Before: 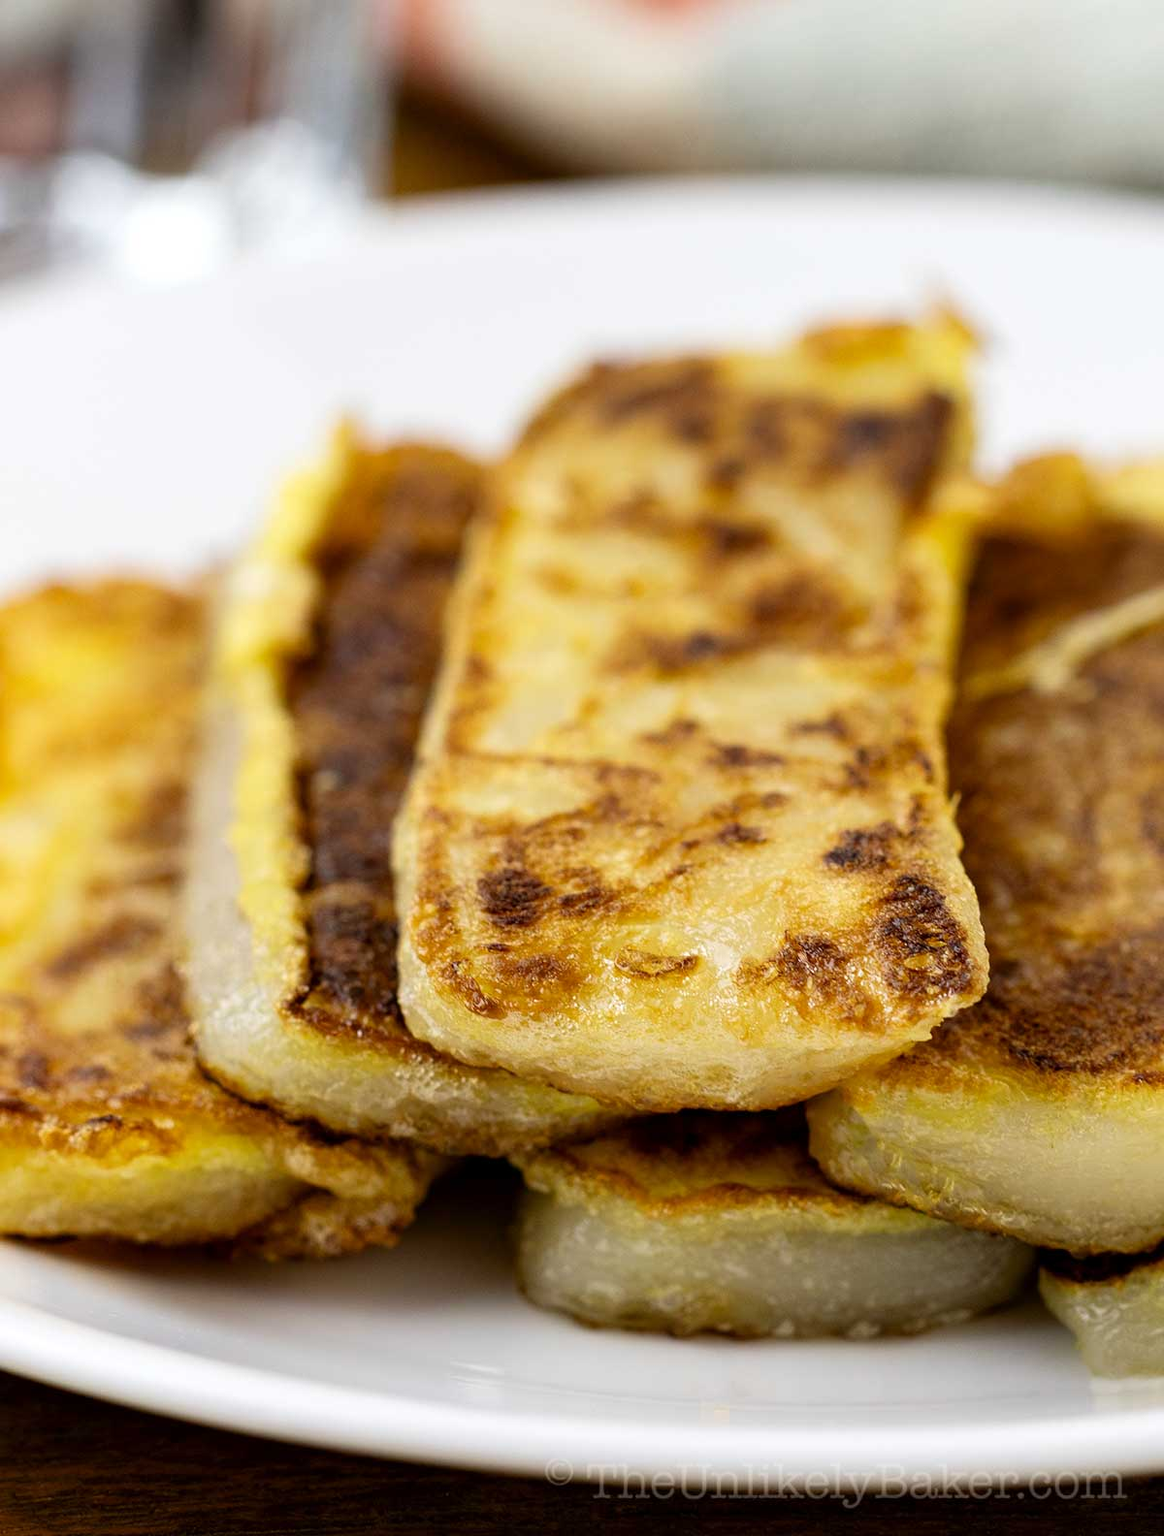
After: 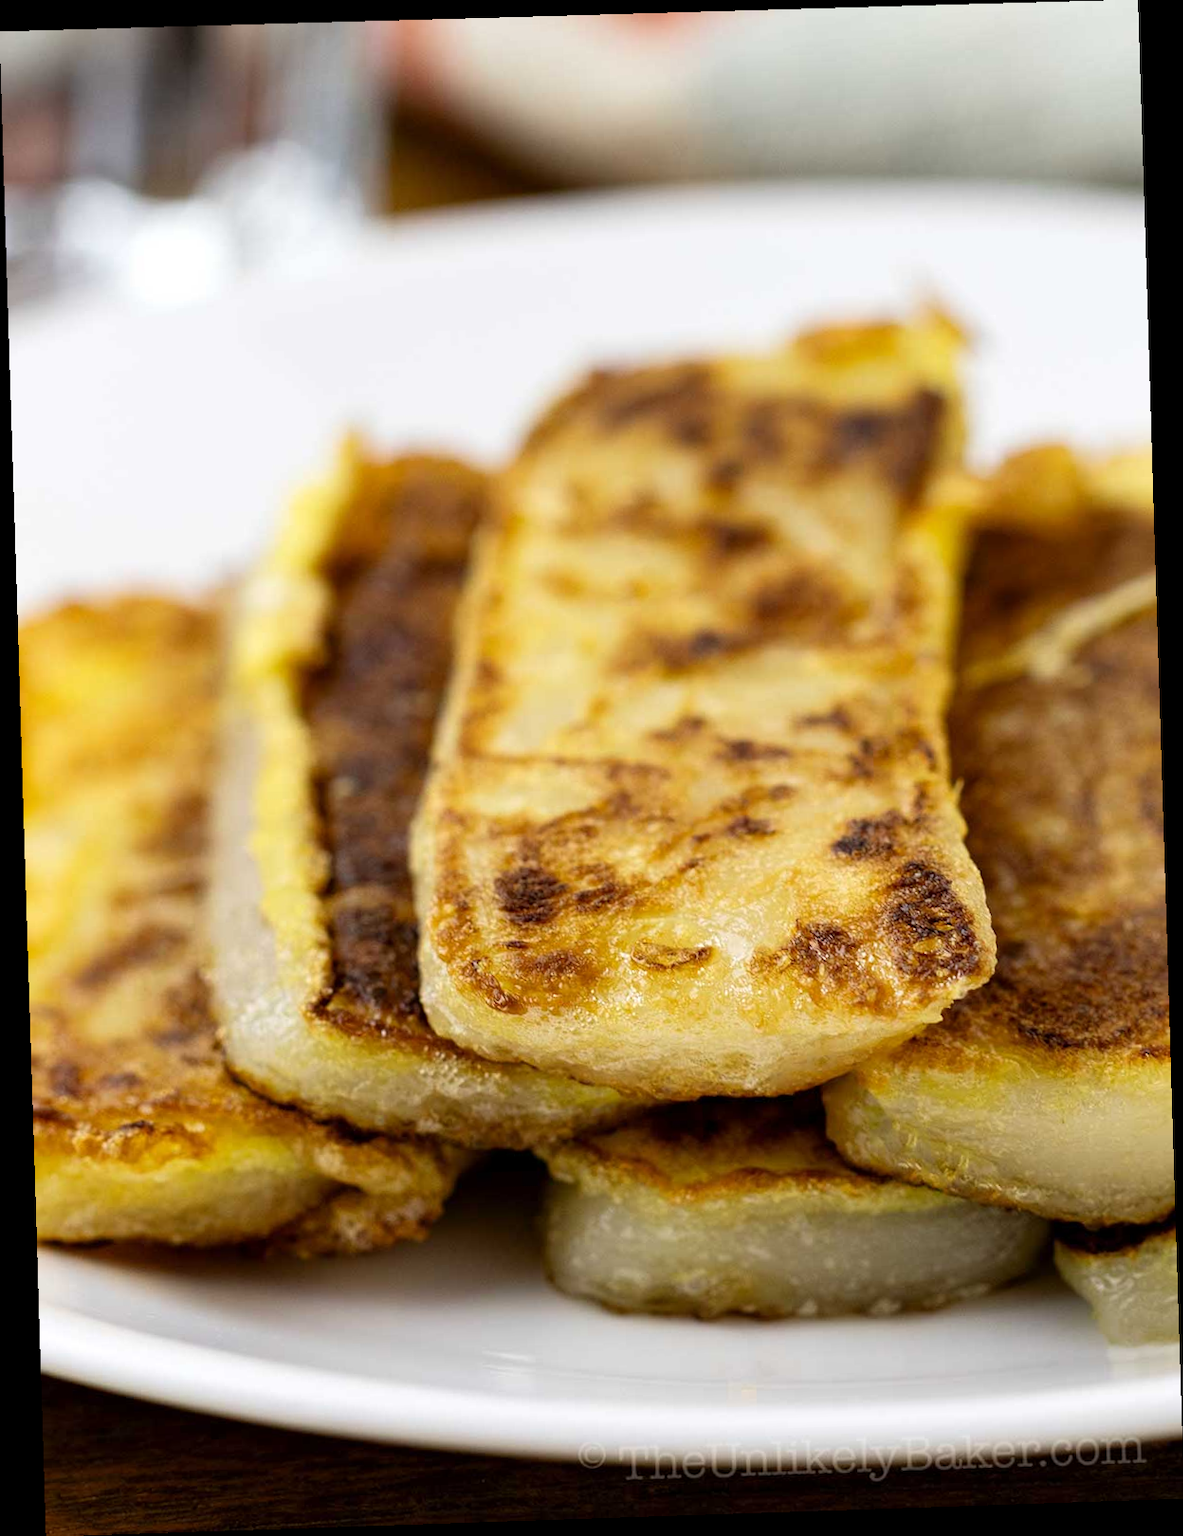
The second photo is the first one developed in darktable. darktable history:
tone equalizer: on, module defaults
rotate and perspective: rotation -1.77°, lens shift (horizontal) 0.004, automatic cropping off
